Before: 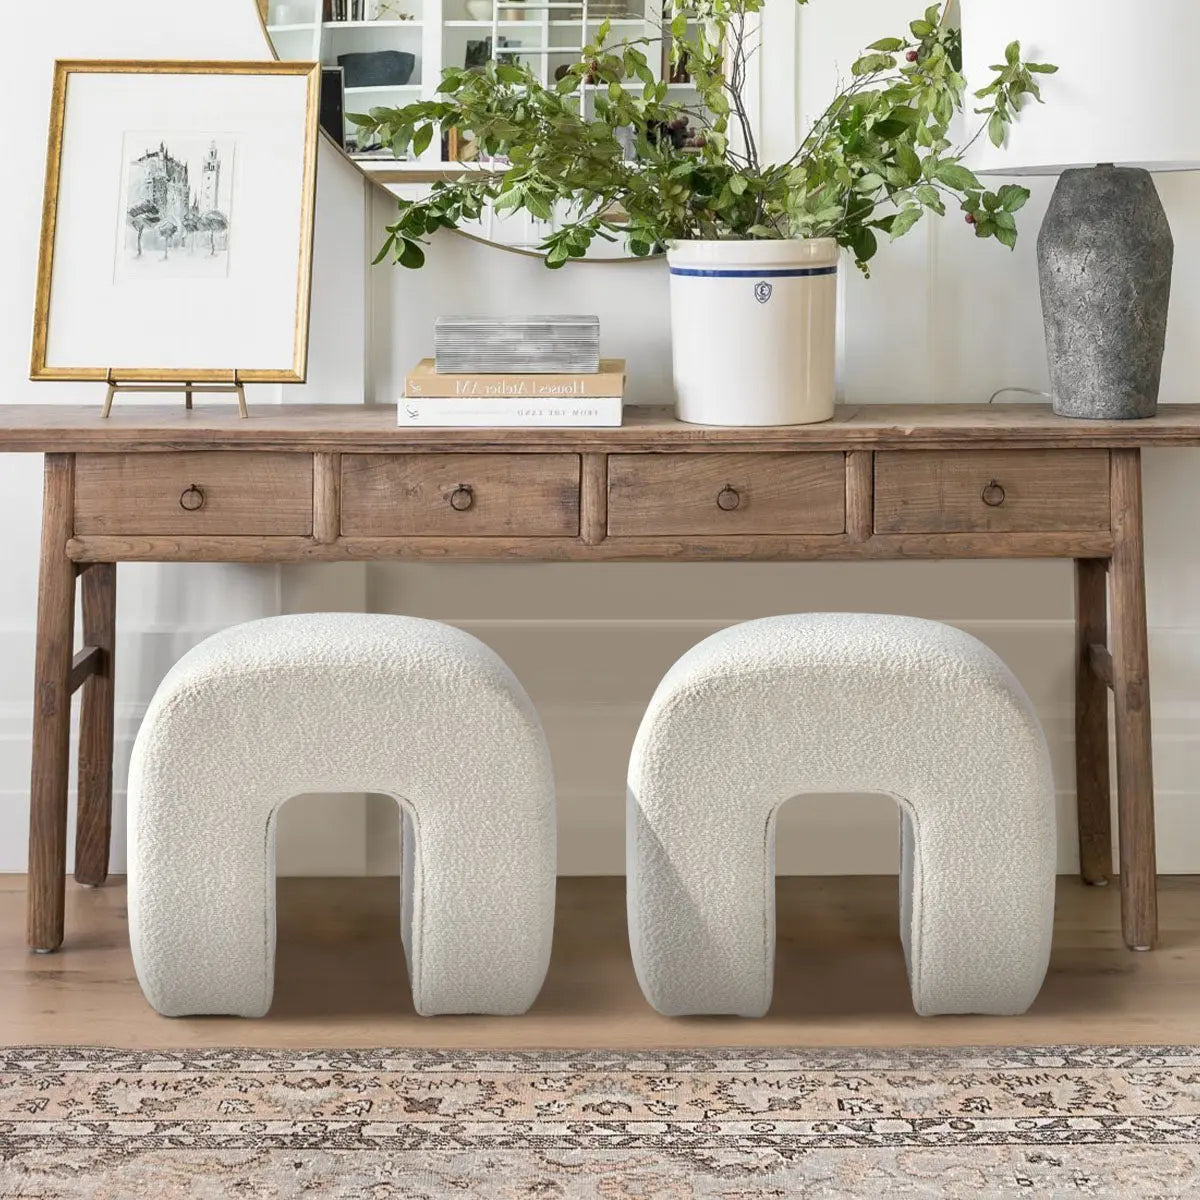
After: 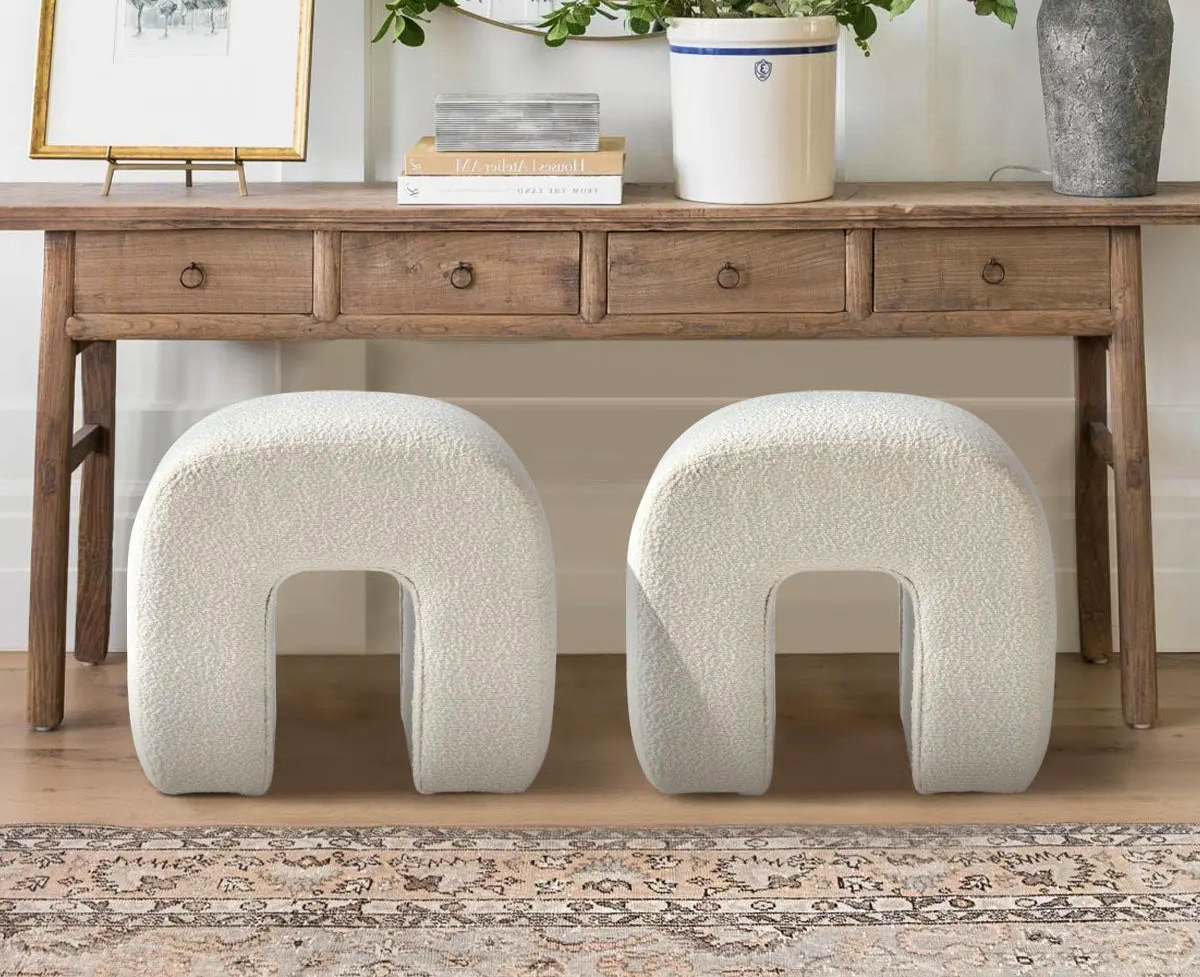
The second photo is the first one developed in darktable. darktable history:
crop and rotate: top 18.507%
velvia: strength 15%
